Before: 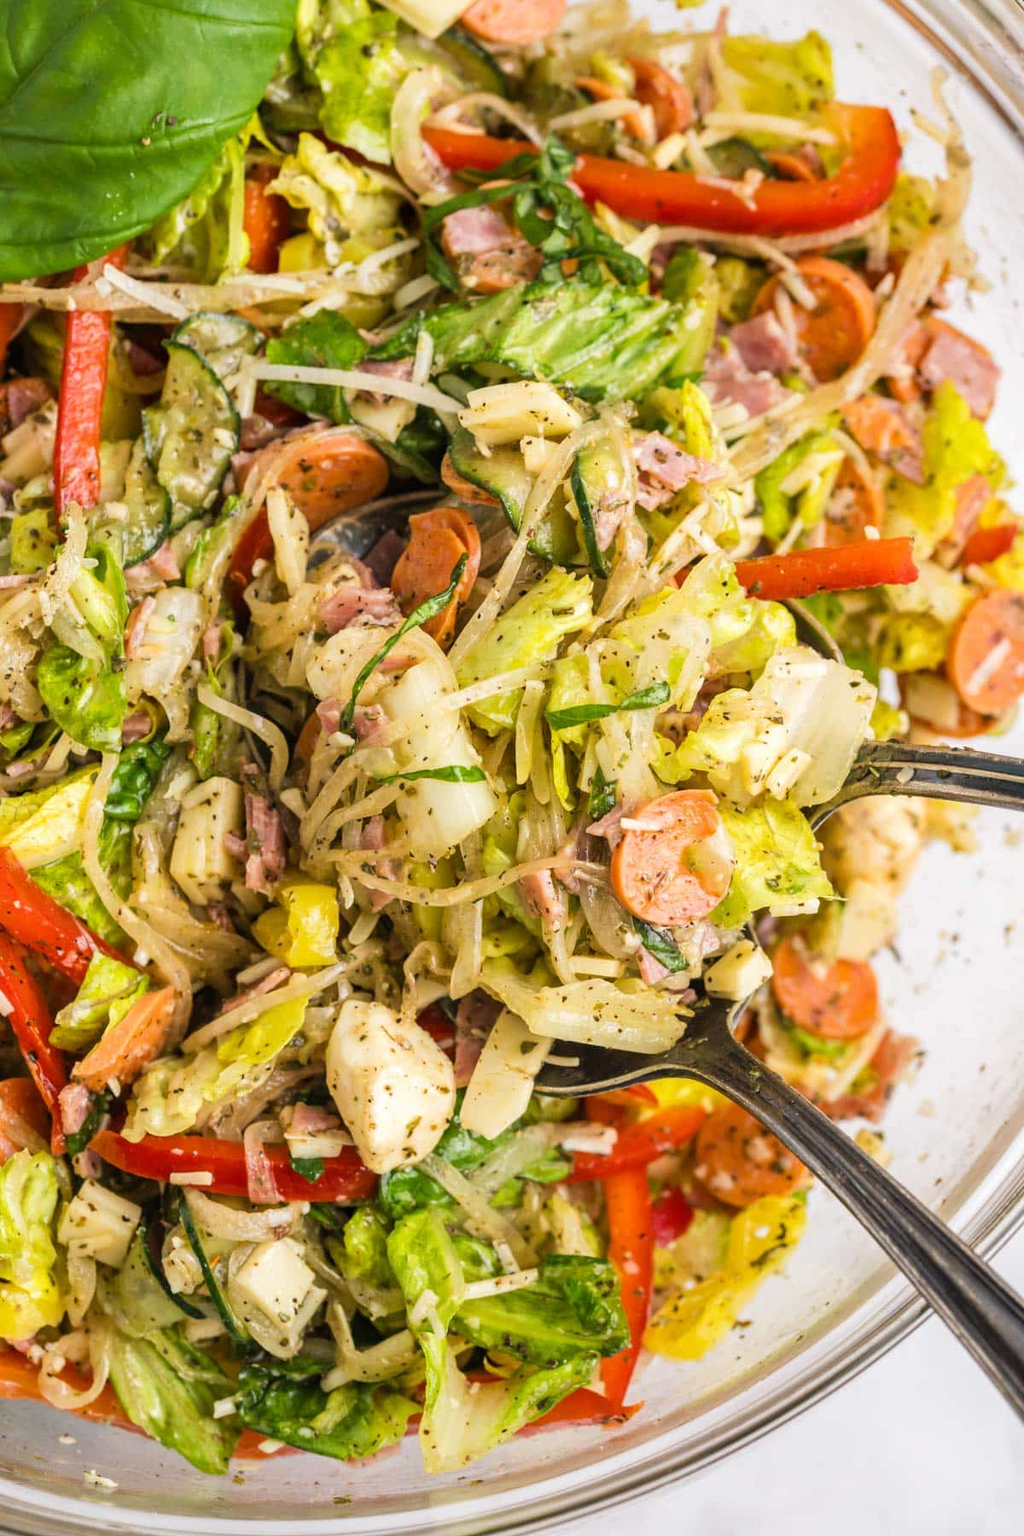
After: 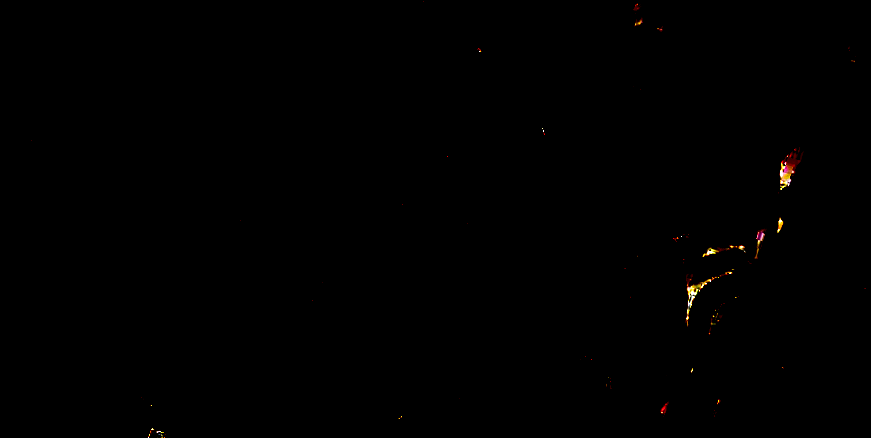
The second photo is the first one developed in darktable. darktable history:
exposure: exposure 8 EV, compensate highlight preservation false
crop and rotate: angle 16.12°, top 30.835%, bottom 35.653%
bloom: size 13.65%, threshold 98.39%, strength 4.82%
tone equalizer: -8 EV -0.417 EV, -7 EV -0.389 EV, -6 EV -0.333 EV, -5 EV -0.222 EV, -3 EV 0.222 EV, -2 EV 0.333 EV, -1 EV 0.389 EV, +0 EV 0.417 EV, edges refinement/feathering 500, mask exposure compensation -1.57 EV, preserve details no
